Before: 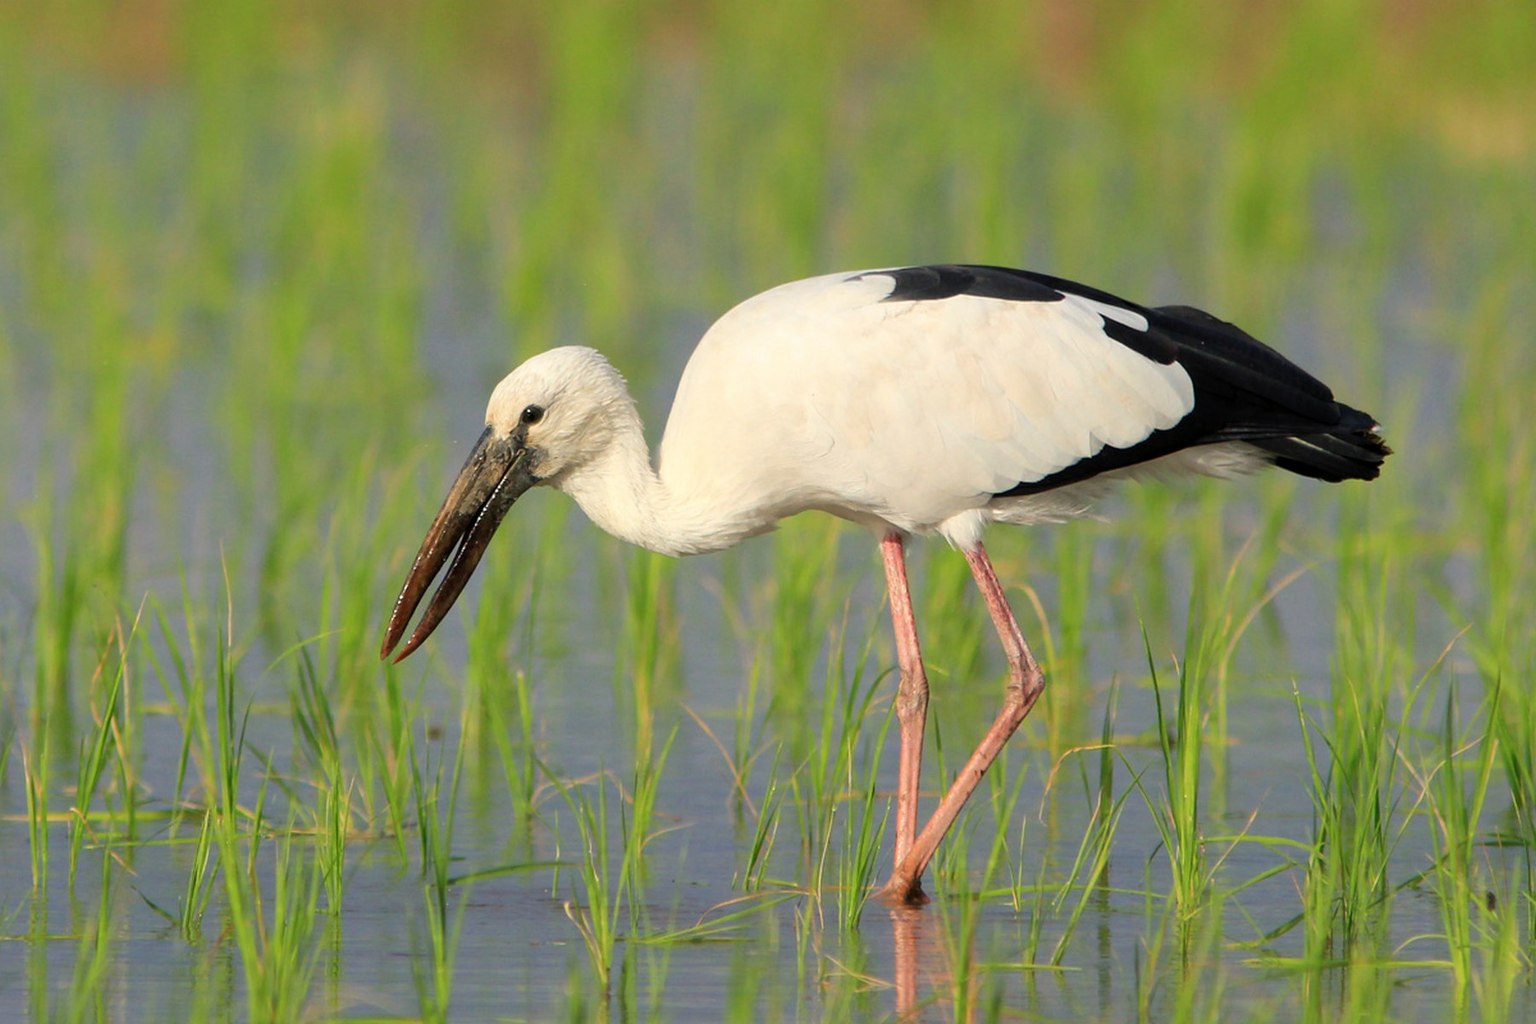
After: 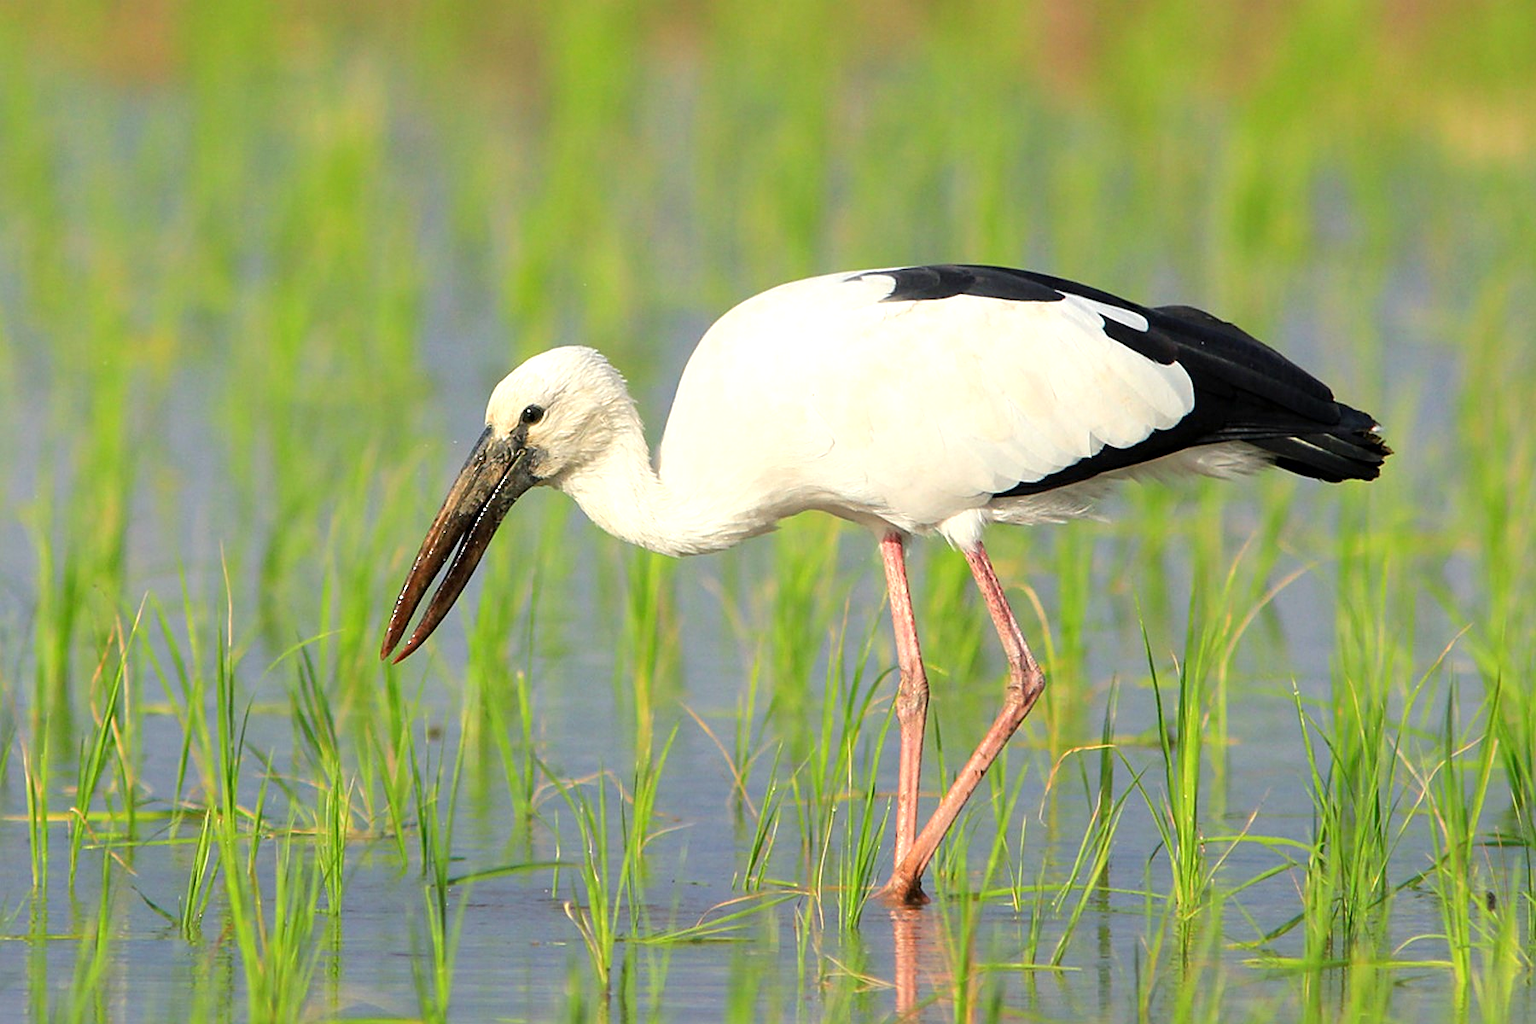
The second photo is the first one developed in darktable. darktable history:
sharpen: on, module defaults
contrast brightness saturation: contrast 0.04, saturation 0.07
exposure: exposure 0.485 EV, compensate highlight preservation false
white balance: red 0.982, blue 1.018
